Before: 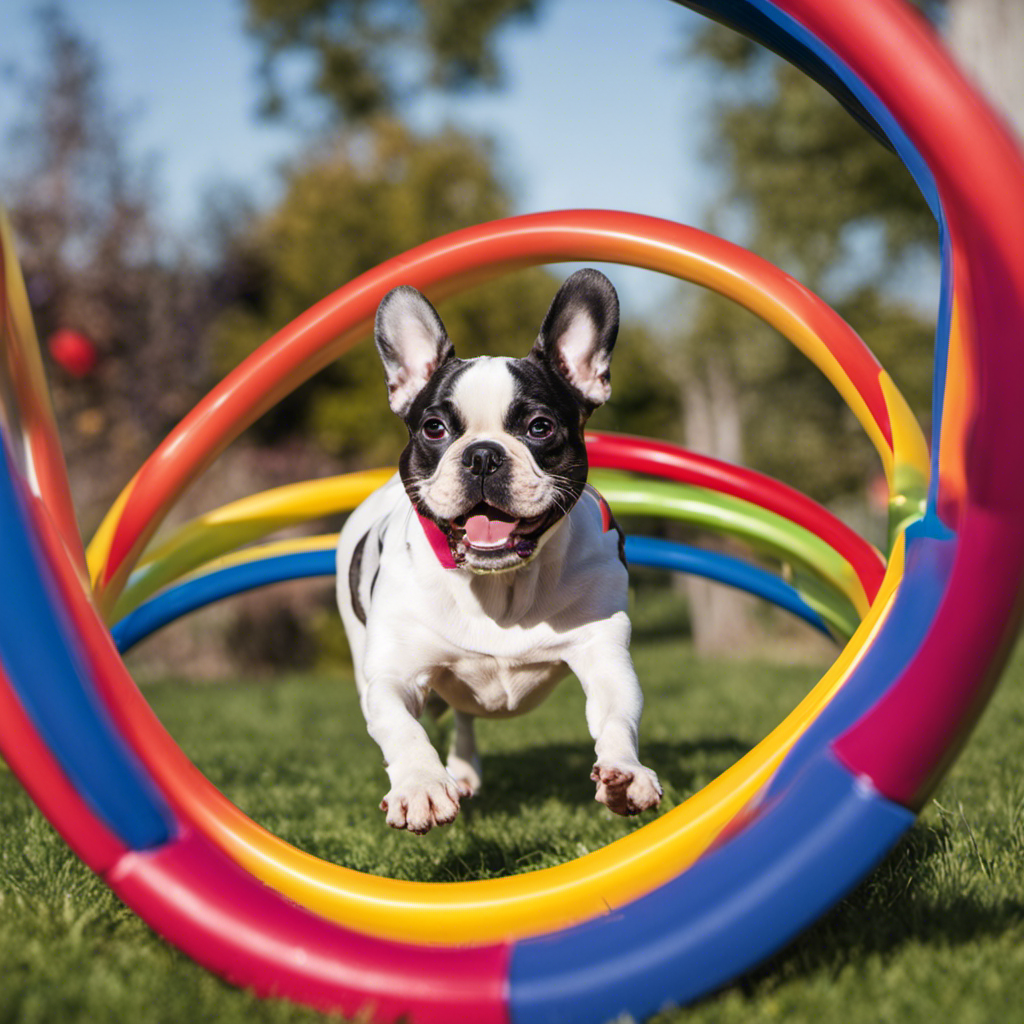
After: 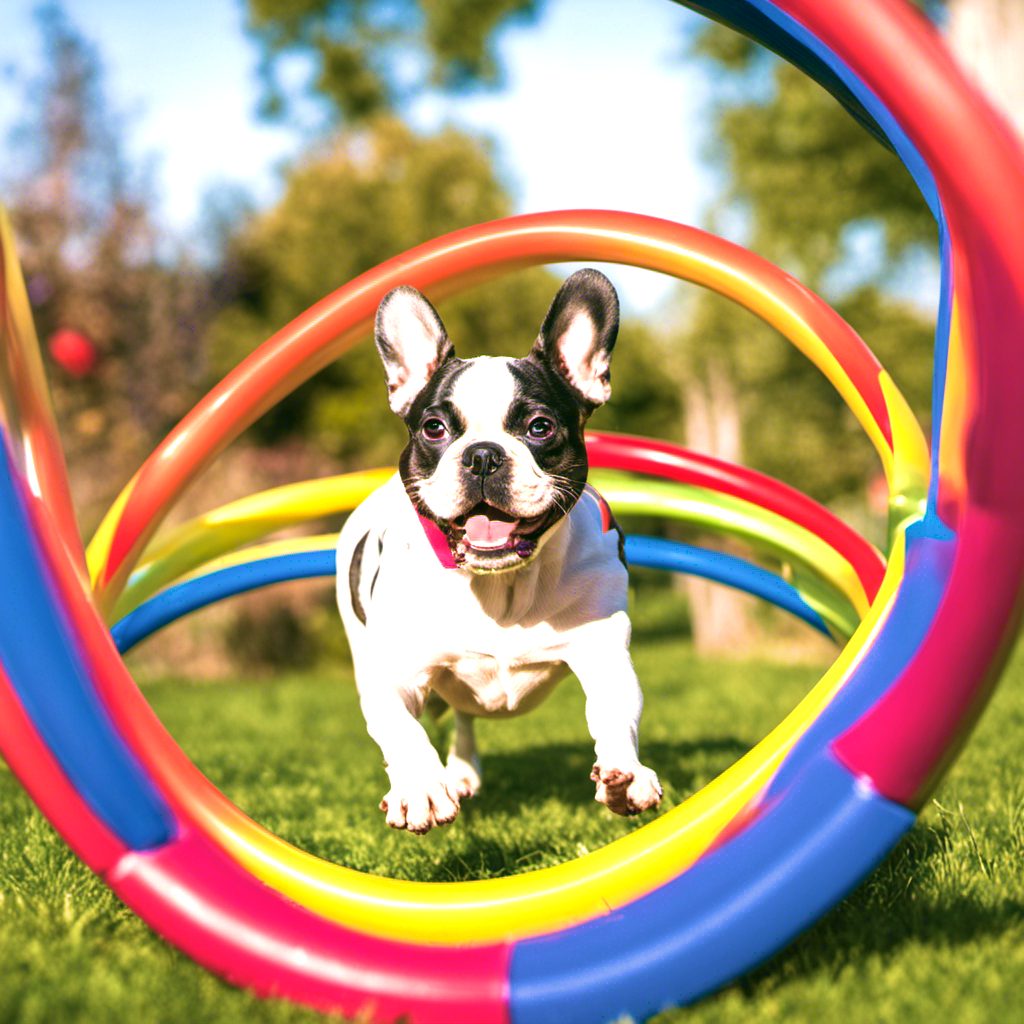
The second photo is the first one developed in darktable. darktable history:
velvia: strength 67.41%, mid-tones bias 0.975
exposure: black level correction 0, exposure 1.023 EV, compensate highlight preservation false
color correction: highlights a* 3.95, highlights b* 4.95, shadows a* -6.92, shadows b* 4.84
